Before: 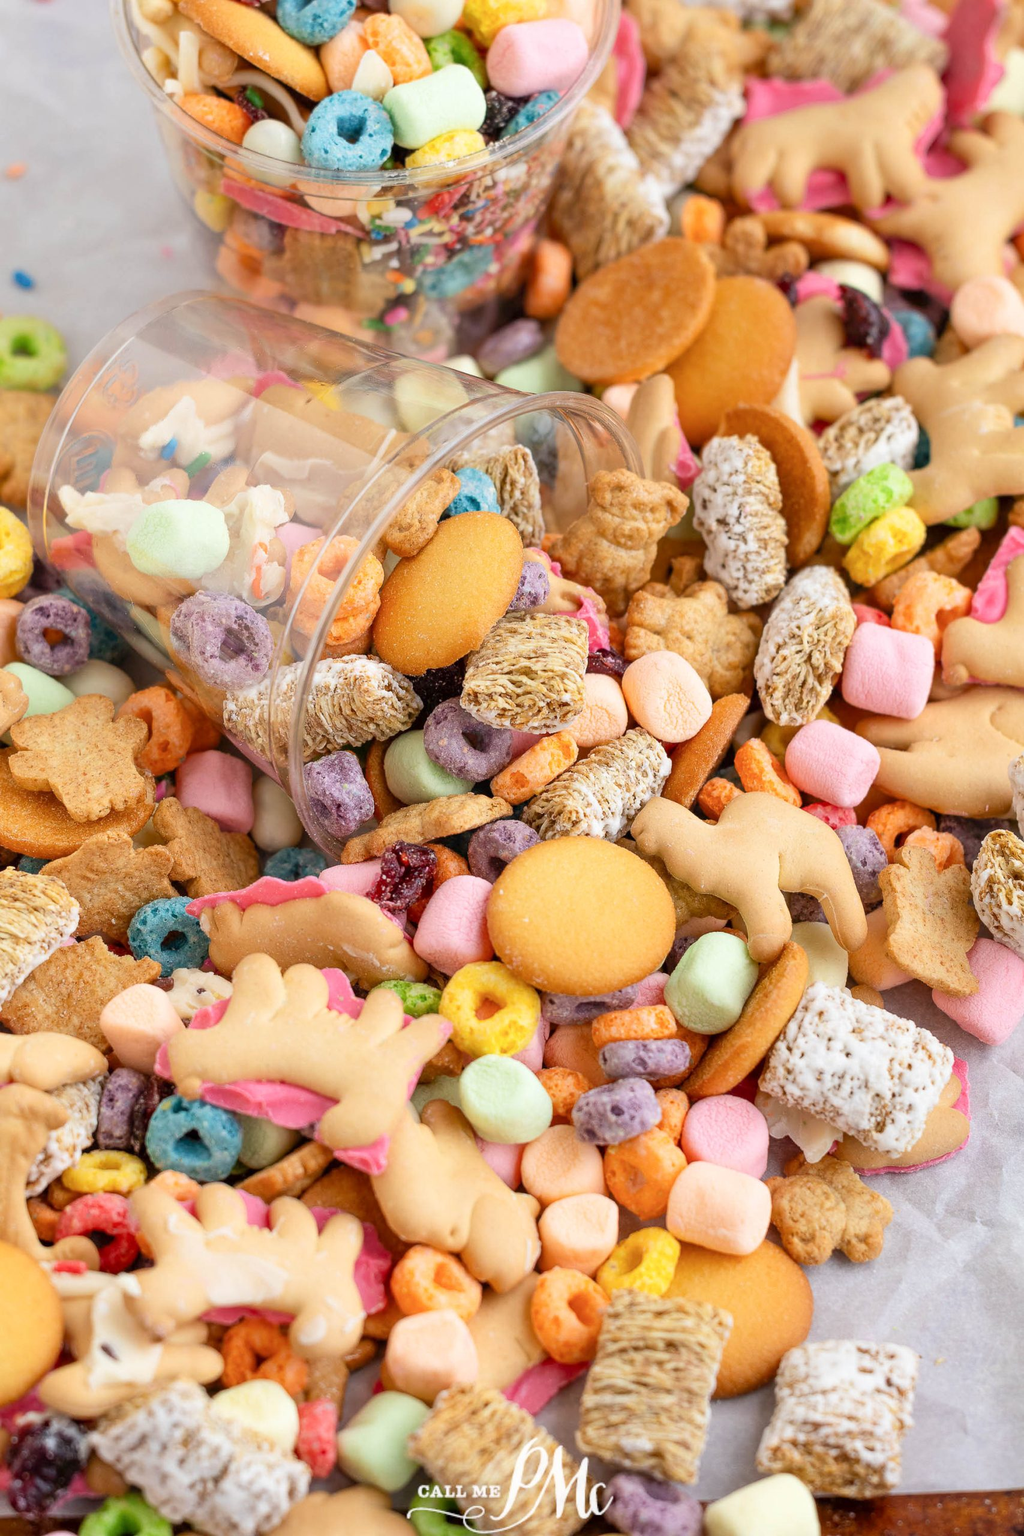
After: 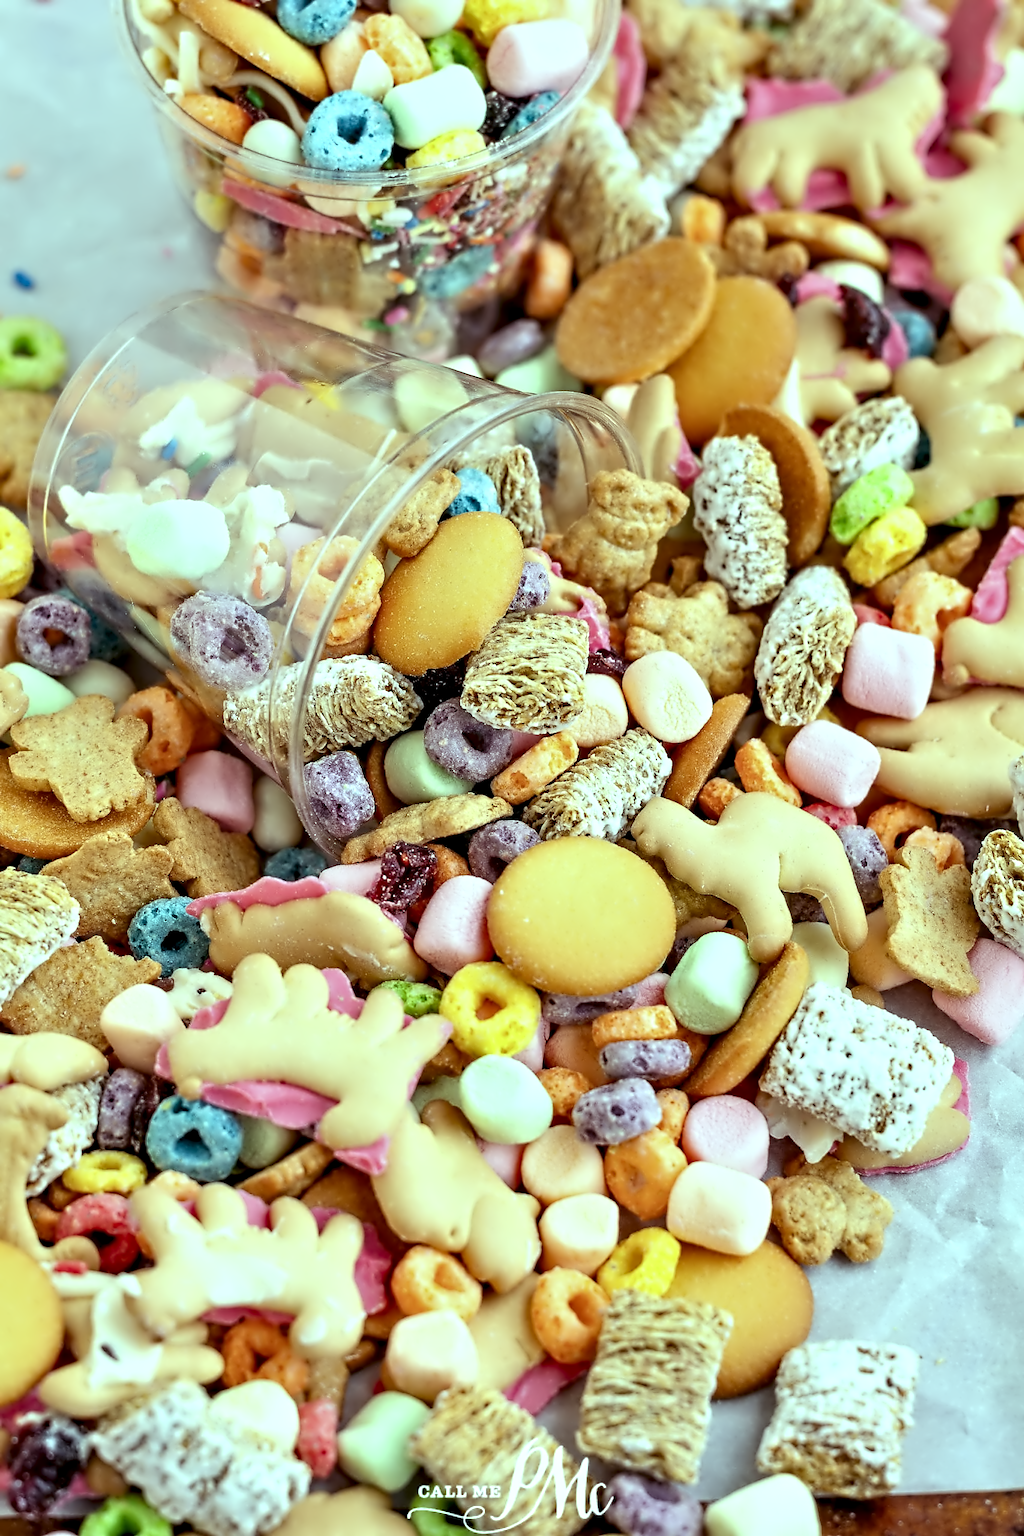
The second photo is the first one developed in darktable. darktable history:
contrast equalizer: octaves 7, y [[0.5, 0.542, 0.583, 0.625, 0.667, 0.708], [0.5 ×6], [0.5 ×6], [0, 0.033, 0.067, 0.1, 0.133, 0.167], [0, 0.05, 0.1, 0.15, 0.2, 0.25]]
color balance: mode lift, gamma, gain (sRGB), lift [0.997, 0.979, 1.021, 1.011], gamma [1, 1.084, 0.916, 0.998], gain [1, 0.87, 1.13, 1.101], contrast 4.55%, contrast fulcrum 38.24%, output saturation 104.09%
